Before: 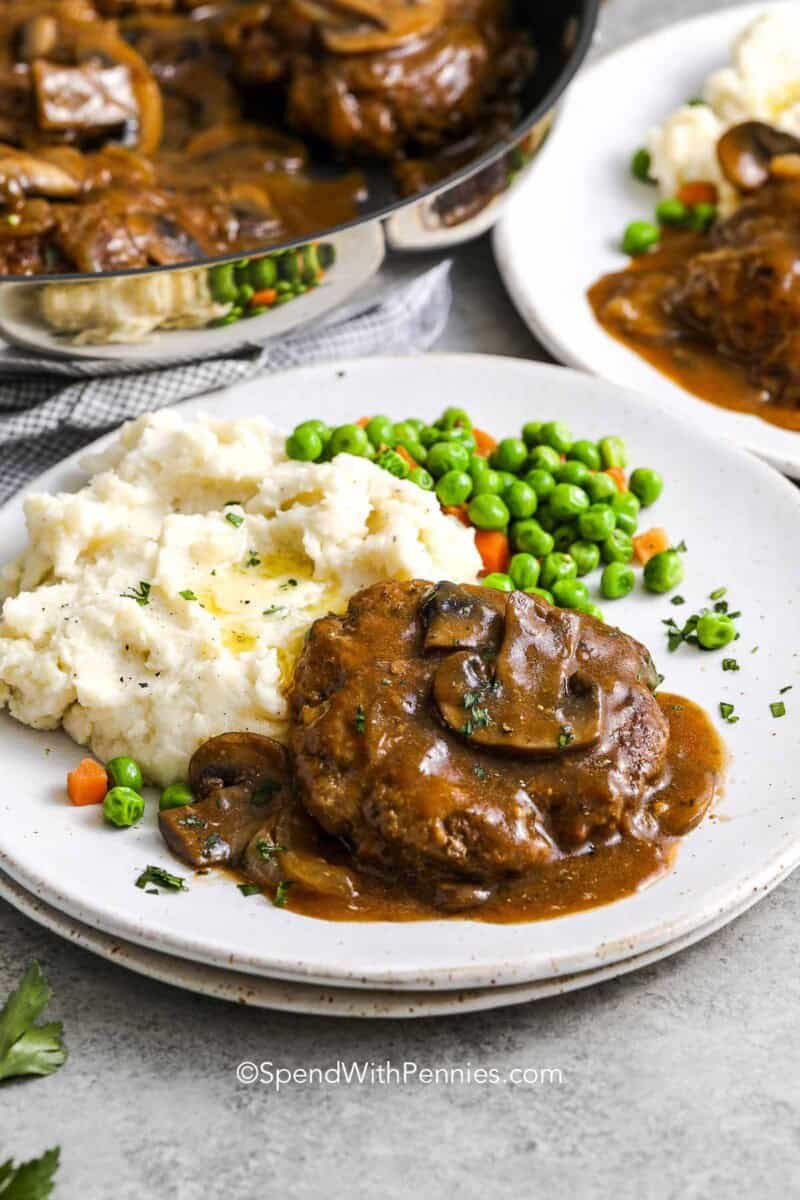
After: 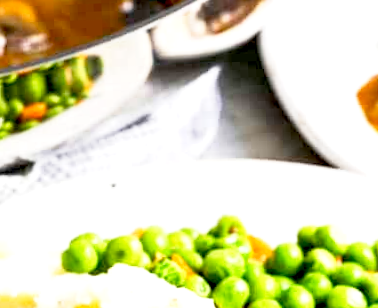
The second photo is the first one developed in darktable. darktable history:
exposure: black level correction 0.012, exposure 0.7 EV, compensate exposure bias true, compensate highlight preservation false
crop: left 28.64%, top 16.832%, right 26.637%, bottom 58.055%
base curve: curves: ch0 [(0, 0) (0.579, 0.807) (1, 1)], preserve colors none
rotate and perspective: rotation -2.29°, automatic cropping off
